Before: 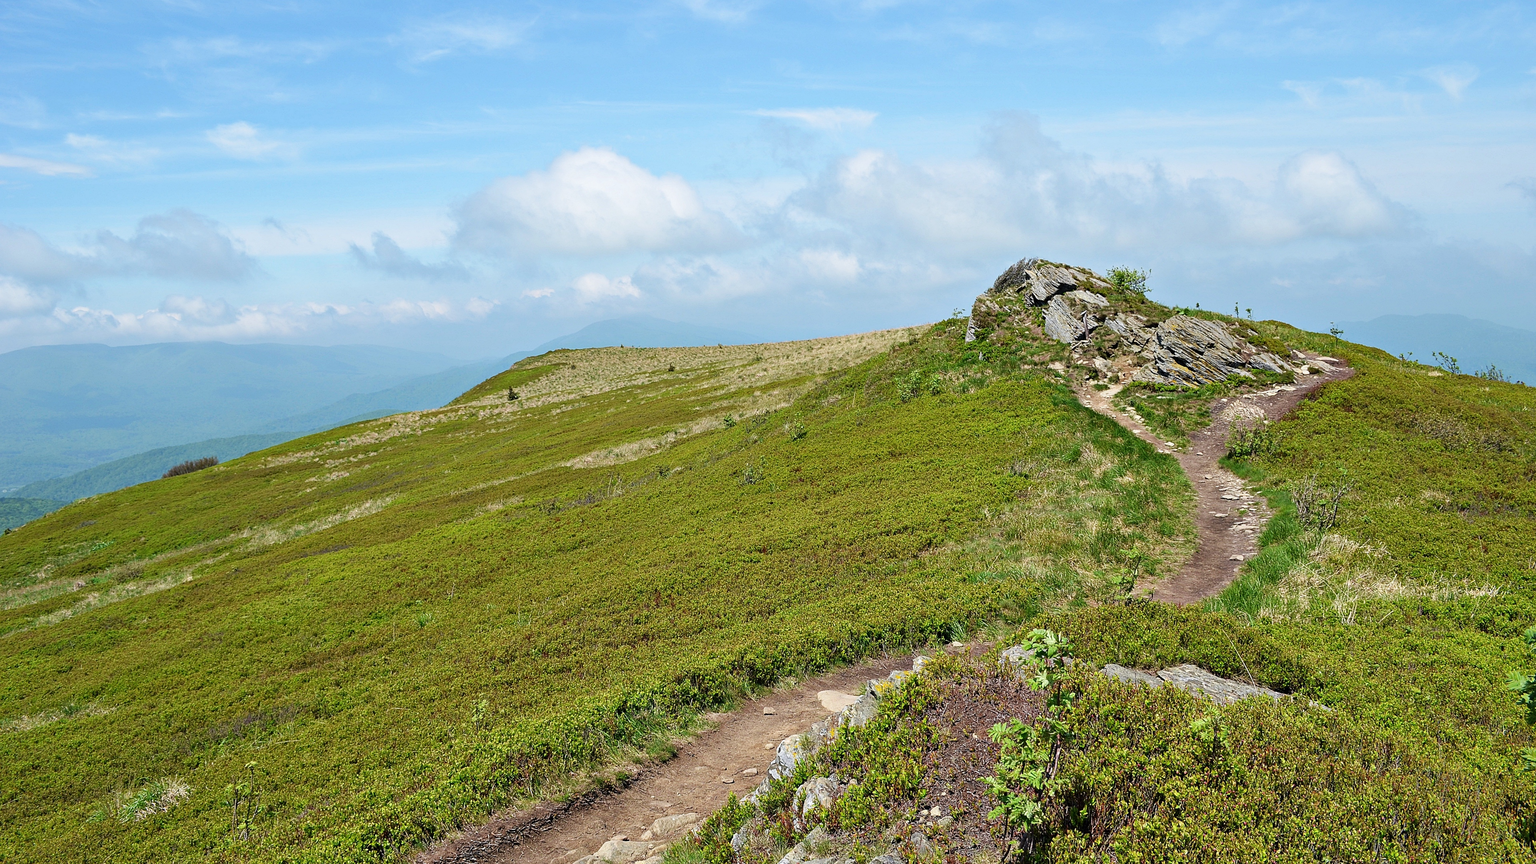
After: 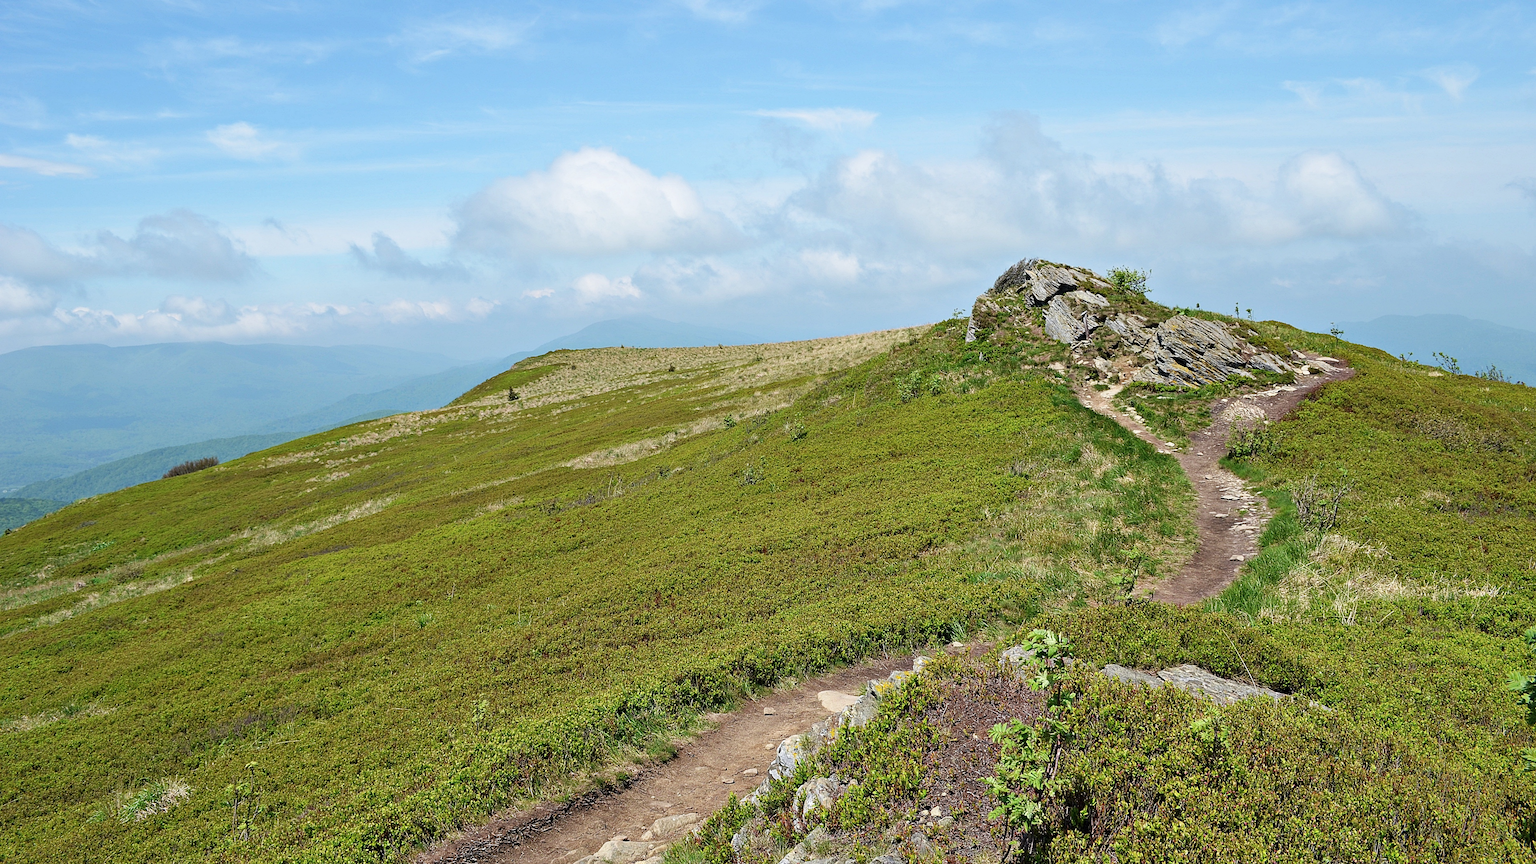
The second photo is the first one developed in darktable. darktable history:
white balance: emerald 1
contrast brightness saturation: saturation -0.05
tone equalizer: on, module defaults
